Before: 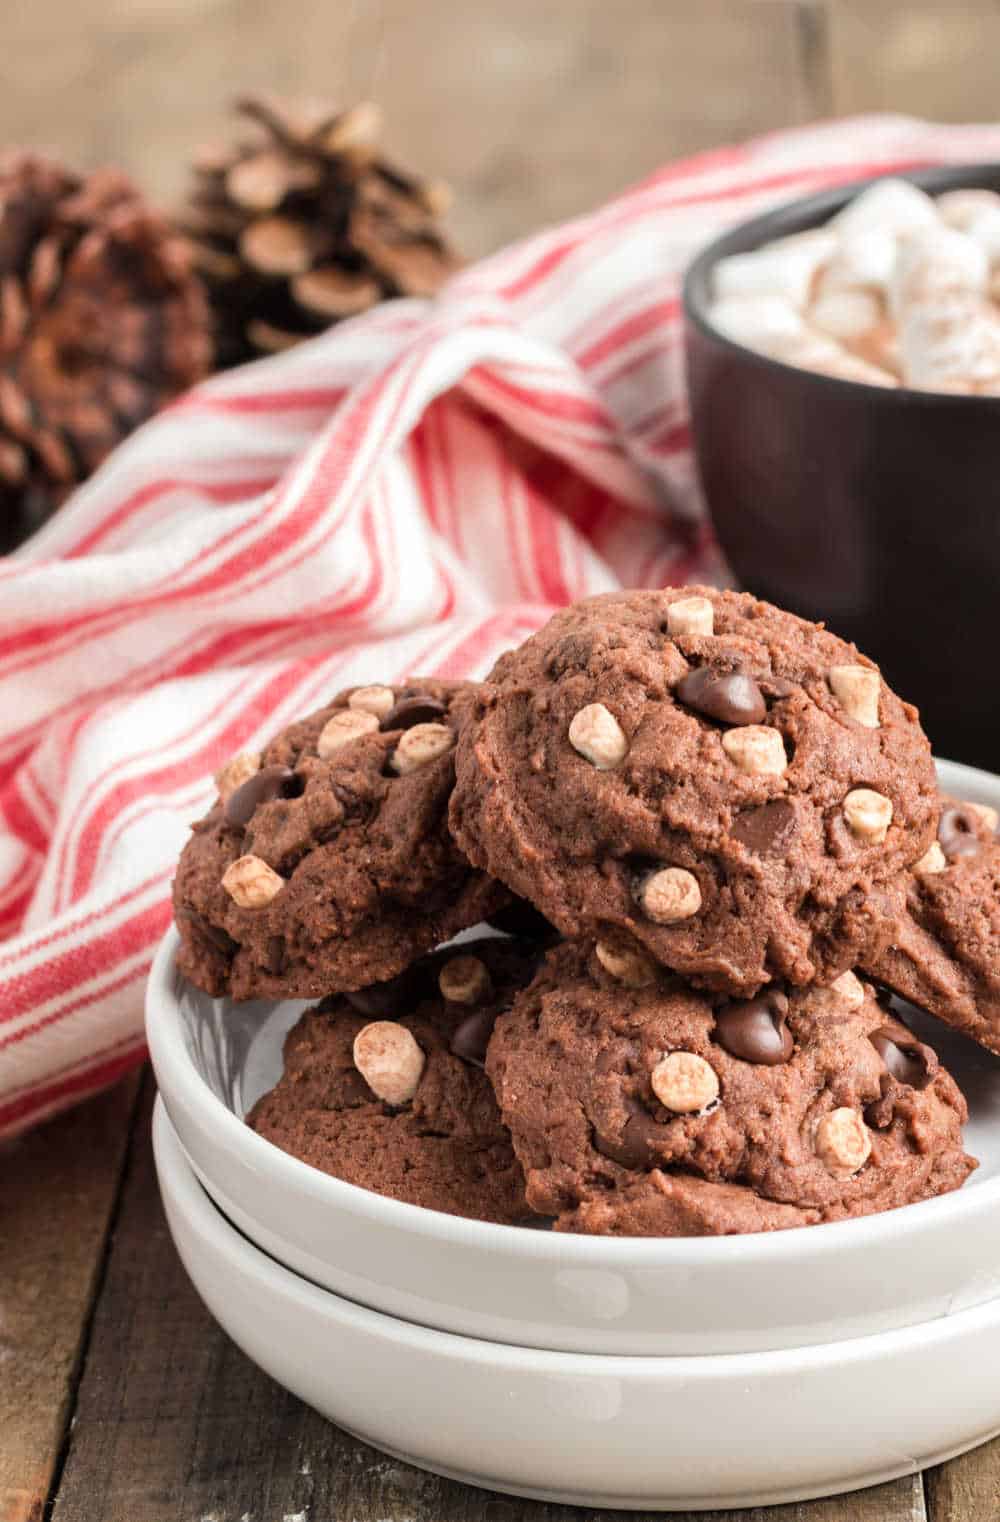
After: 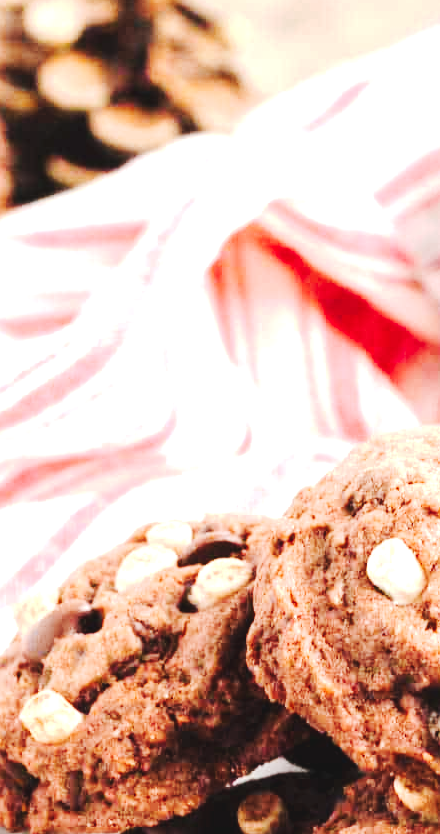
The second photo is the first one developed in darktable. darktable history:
tone curve: curves: ch0 [(0, 0) (0.003, 0.061) (0.011, 0.065) (0.025, 0.066) (0.044, 0.077) (0.069, 0.092) (0.1, 0.106) (0.136, 0.125) (0.177, 0.16) (0.224, 0.206) (0.277, 0.272) (0.335, 0.356) (0.399, 0.472) (0.468, 0.59) (0.543, 0.686) (0.623, 0.766) (0.709, 0.832) (0.801, 0.886) (0.898, 0.929) (1, 1)], preserve colors none
exposure: black level correction 0, exposure 1.3 EV, compensate exposure bias true, compensate highlight preservation false
crop: left 20.248%, top 10.86%, right 35.675%, bottom 34.321%
